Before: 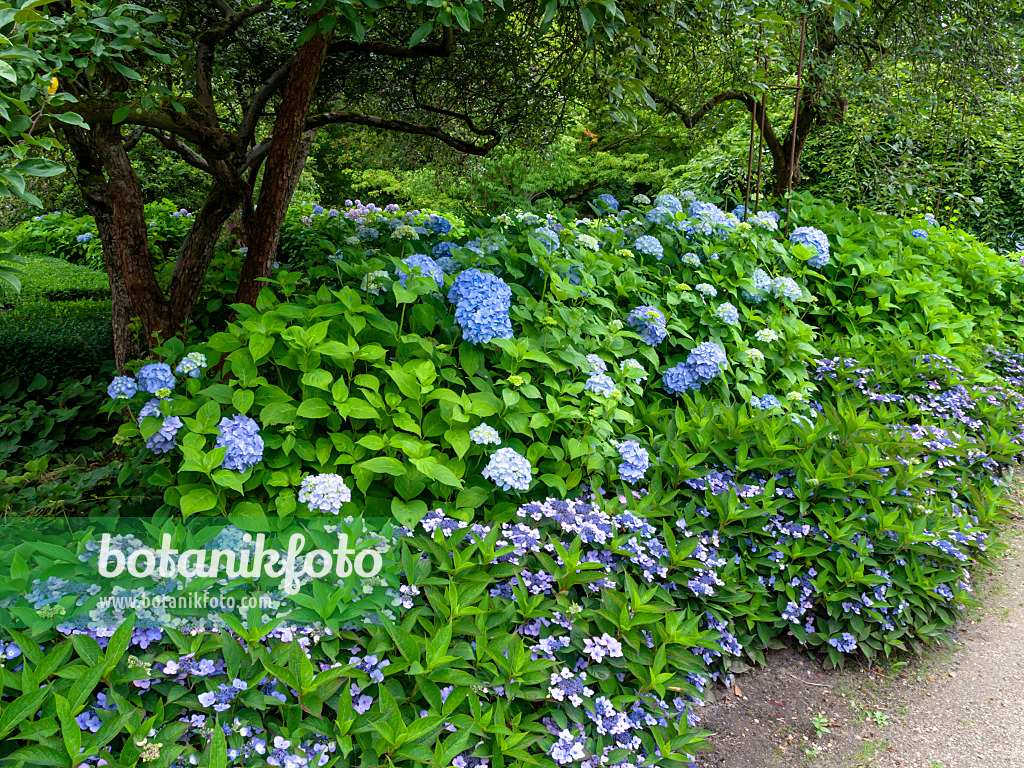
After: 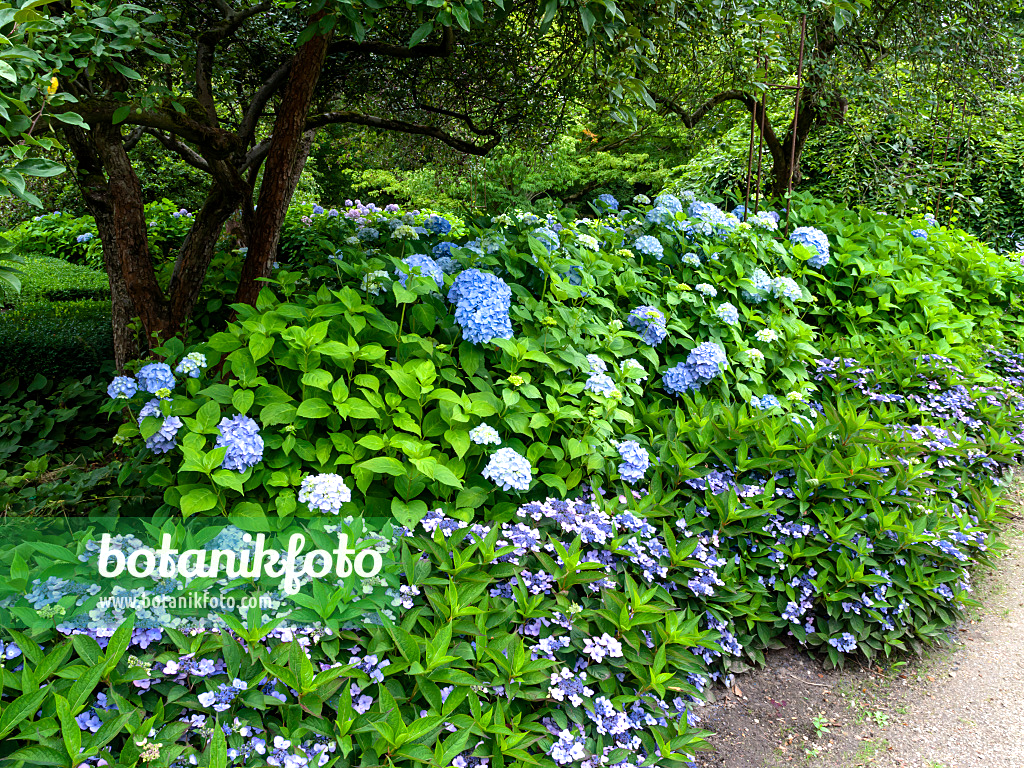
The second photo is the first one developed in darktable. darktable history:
tone equalizer: -8 EV -0.449 EV, -7 EV -0.359 EV, -6 EV -0.347 EV, -5 EV -0.226 EV, -3 EV 0.221 EV, -2 EV 0.359 EV, -1 EV 0.411 EV, +0 EV 0.439 EV, edges refinement/feathering 500, mask exposure compensation -1.26 EV, preserve details no
